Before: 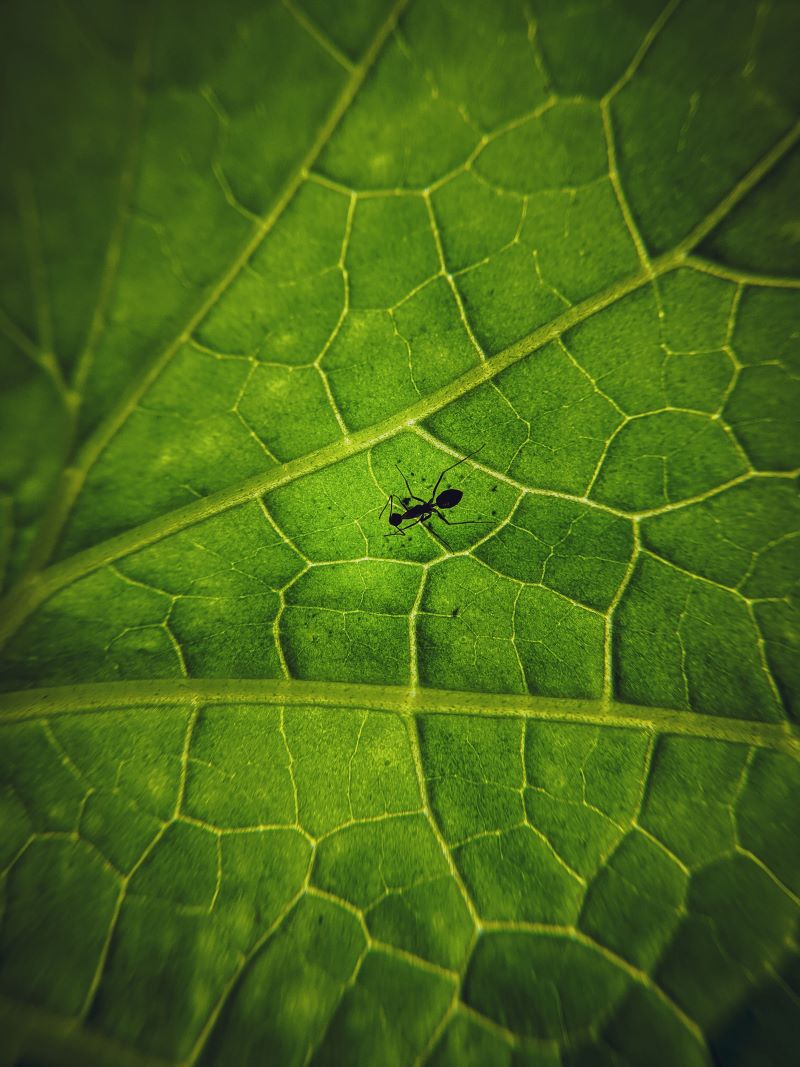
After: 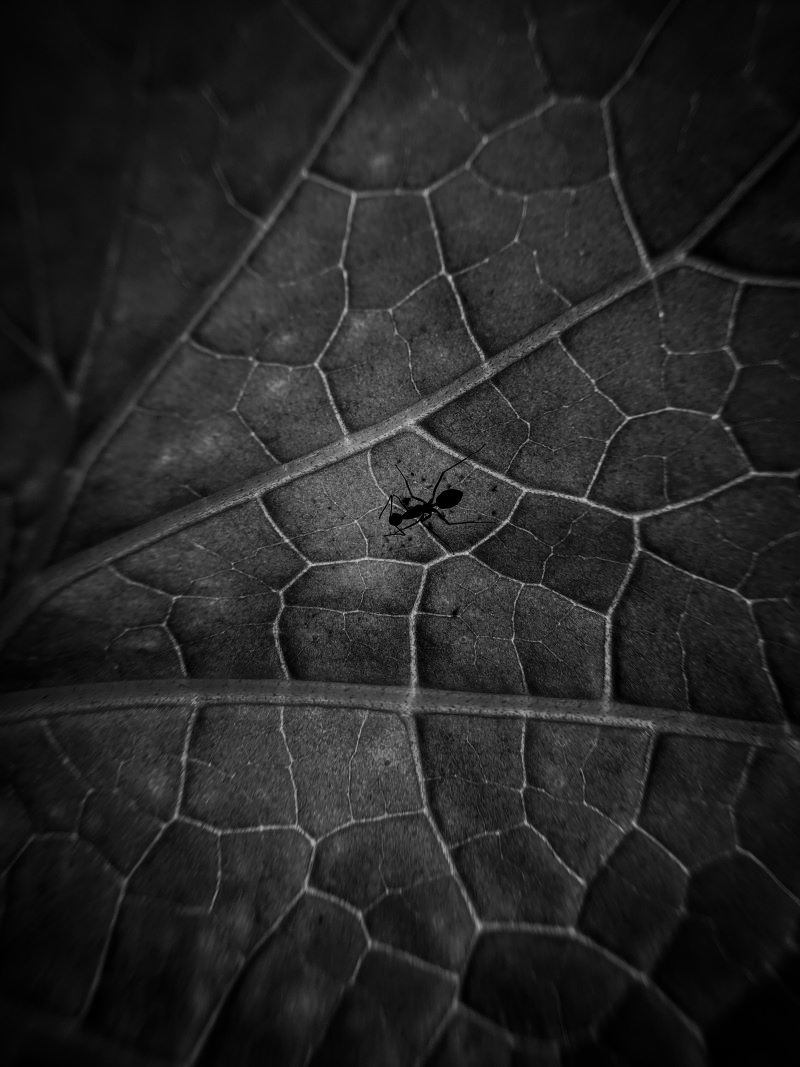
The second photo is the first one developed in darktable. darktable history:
contrast brightness saturation: contrast -0.03, brightness -0.59, saturation -1
filmic rgb: middle gray luminance 18.42%, black relative exposure -11.45 EV, white relative exposure 2.55 EV, threshold 6 EV, target black luminance 0%, hardness 8.41, latitude 99%, contrast 1.084, shadows ↔ highlights balance 0.505%, add noise in highlights 0, preserve chrominance max RGB, color science v3 (2019), use custom middle-gray values true, iterations of high-quality reconstruction 0, contrast in highlights soft, enable highlight reconstruction true
